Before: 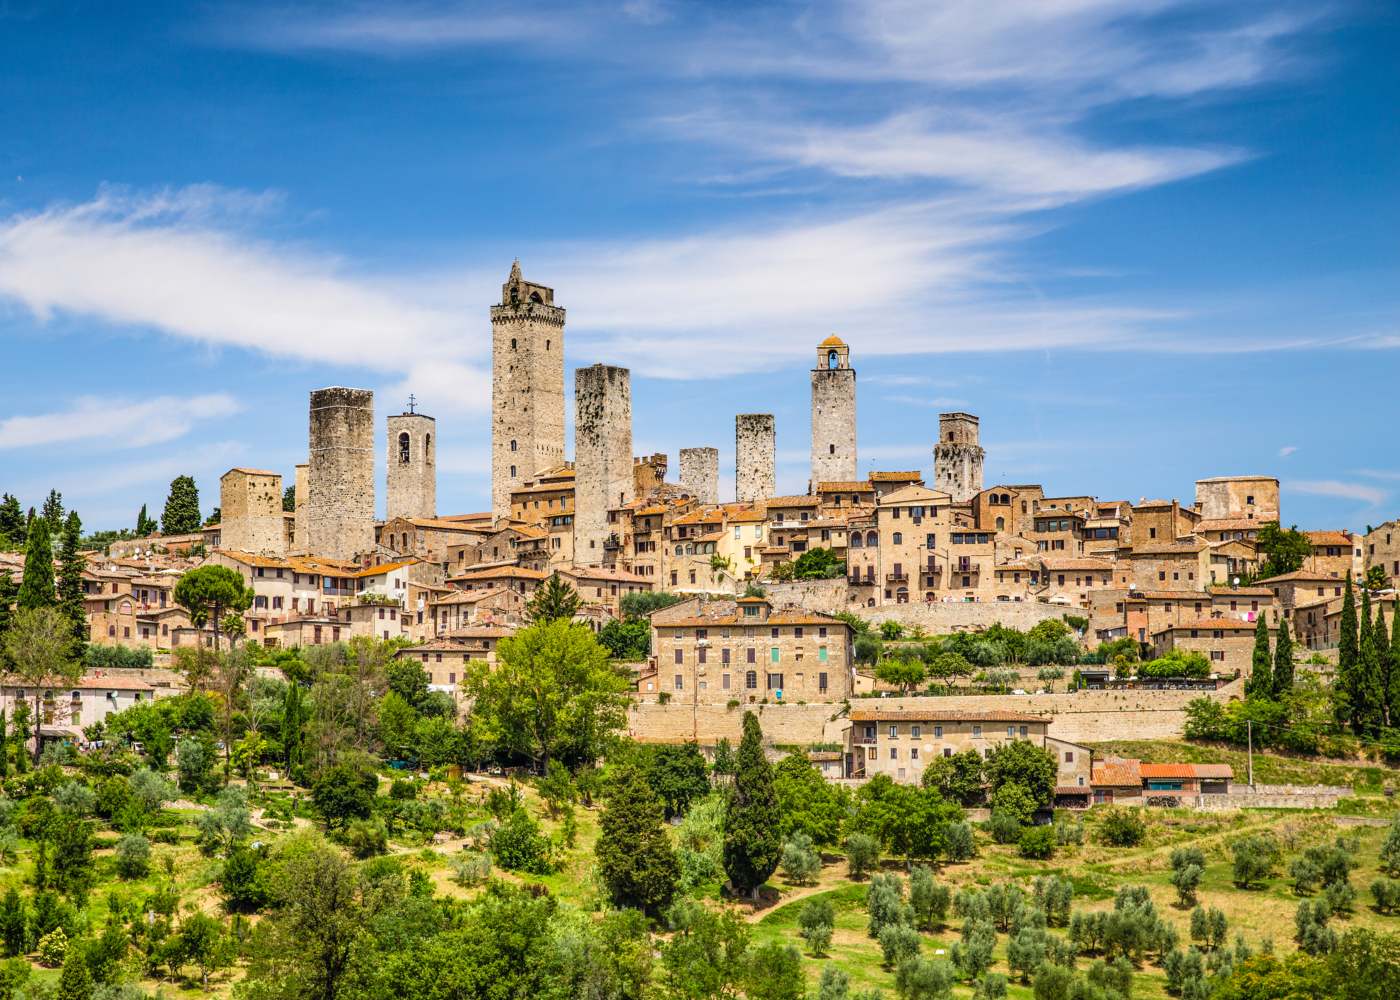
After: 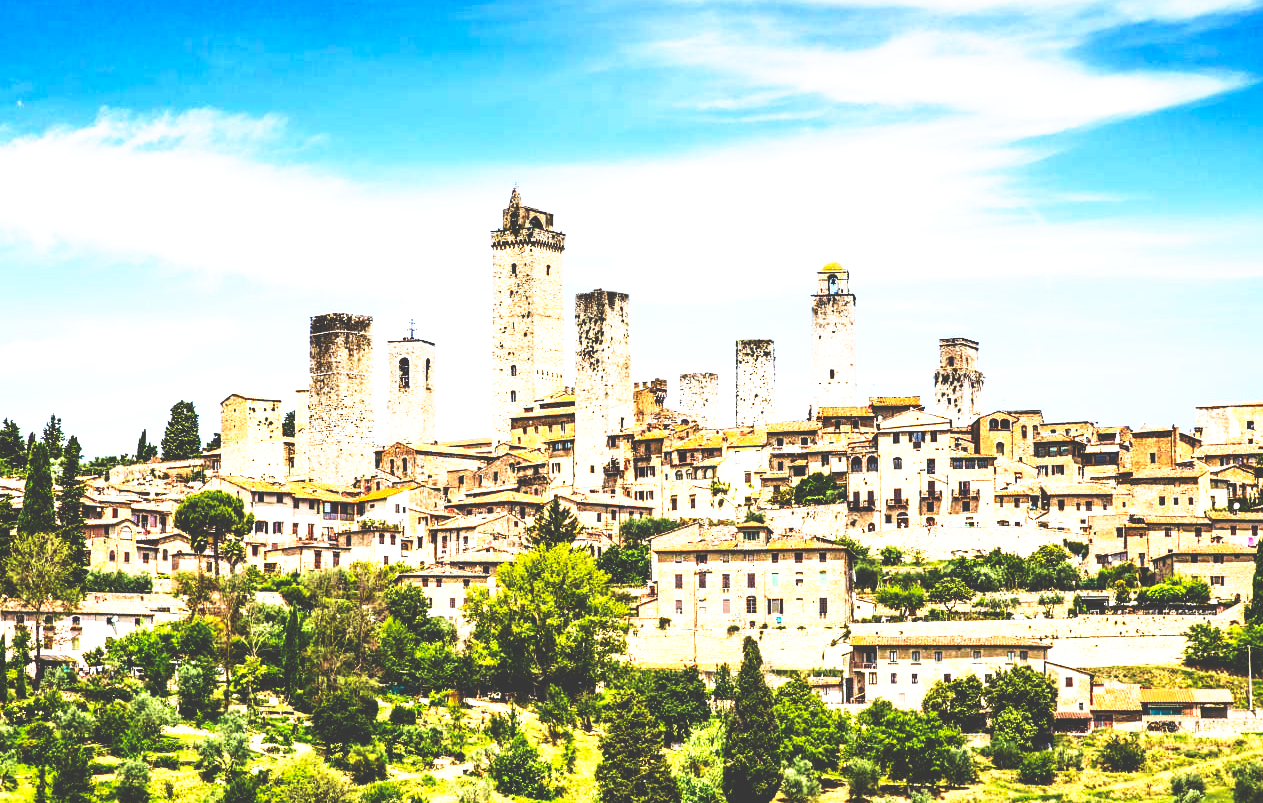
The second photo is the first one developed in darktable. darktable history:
velvia: on, module defaults
base curve: curves: ch0 [(0, 0.036) (0.007, 0.037) (0.604, 0.887) (1, 1)], preserve colors none
tone equalizer: -8 EV -1.12 EV, -7 EV -1.05 EV, -6 EV -0.832 EV, -5 EV -0.606 EV, -3 EV 0.604 EV, -2 EV 0.864 EV, -1 EV 0.995 EV, +0 EV 1.07 EV, edges refinement/feathering 500, mask exposure compensation -1.57 EV, preserve details no
crop: top 7.539%, right 9.771%, bottom 12.095%
sharpen: radius 2.931, amount 0.882, threshold 47.194
